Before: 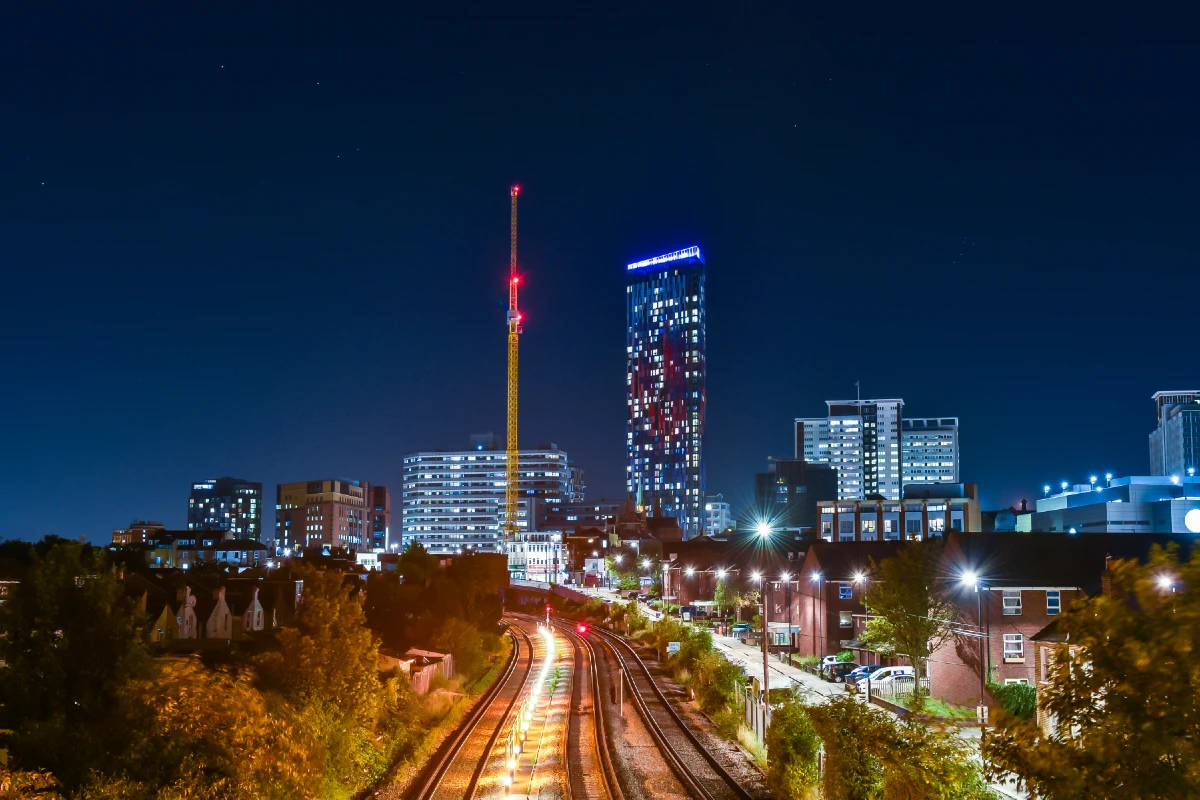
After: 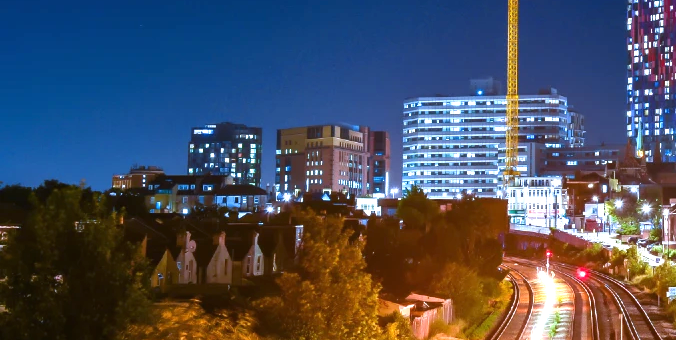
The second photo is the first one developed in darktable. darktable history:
exposure: black level correction 0, exposure 1 EV, compensate exposure bias true, compensate highlight preservation false
graduated density: rotation -180°, offset 27.42
crop: top 44.483%, right 43.593%, bottom 12.892%
white balance: red 0.954, blue 1.079
